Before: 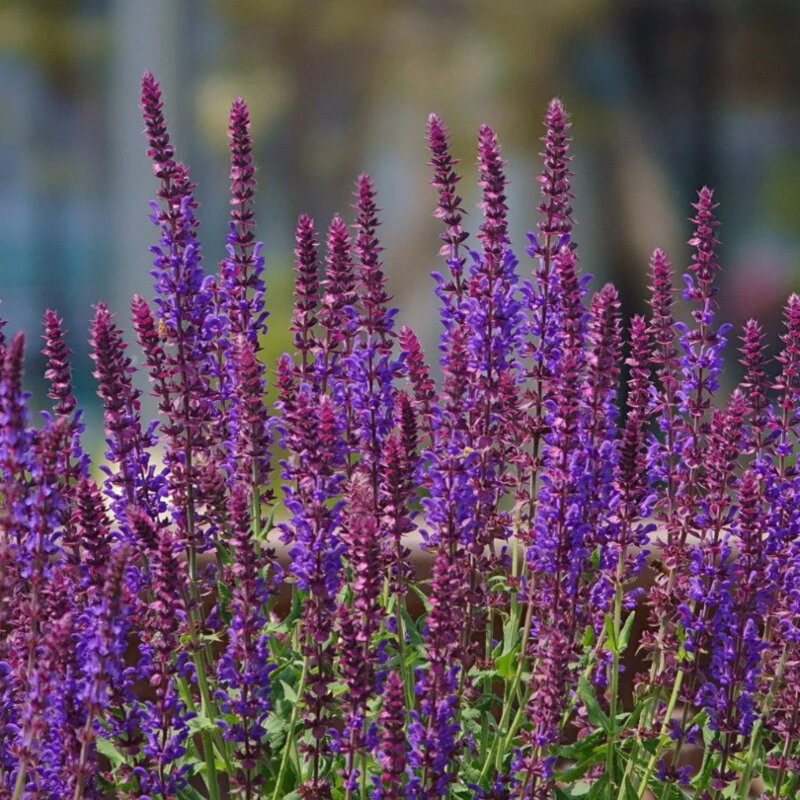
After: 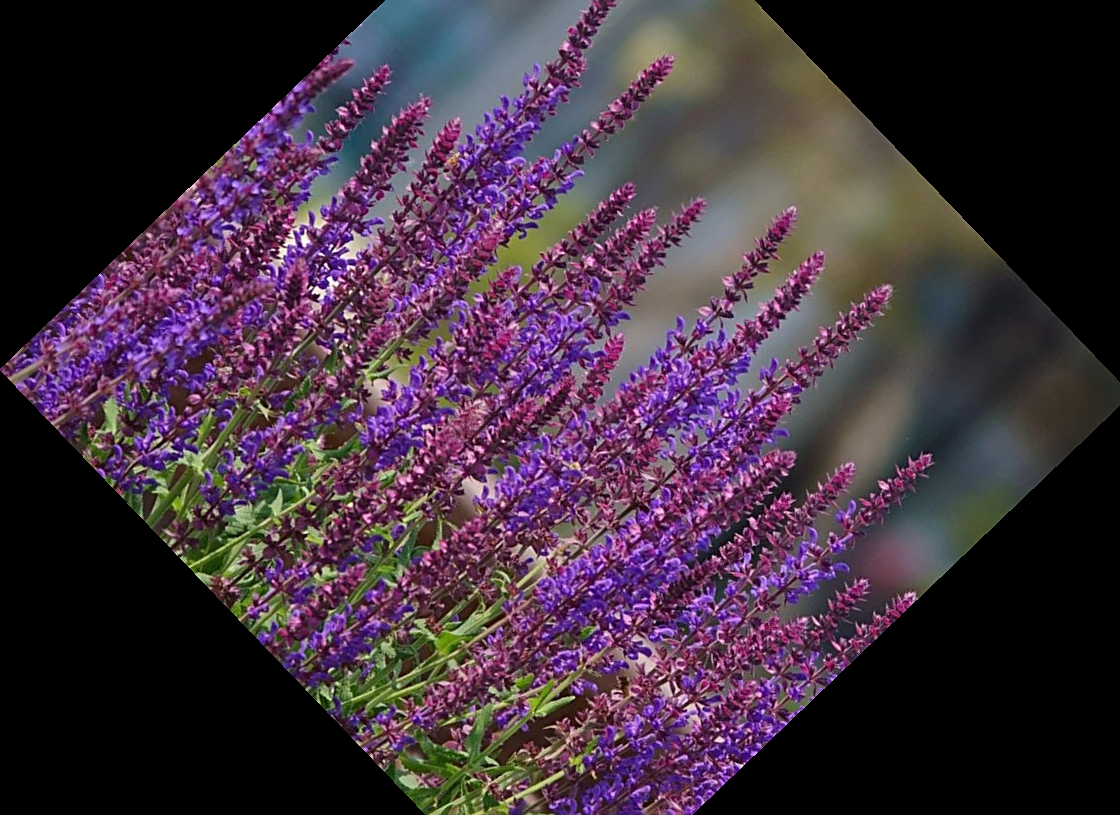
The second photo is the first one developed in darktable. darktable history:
crop and rotate: angle -46.26°, top 16.234%, right 0.912%, bottom 11.704%
sharpen: on, module defaults
